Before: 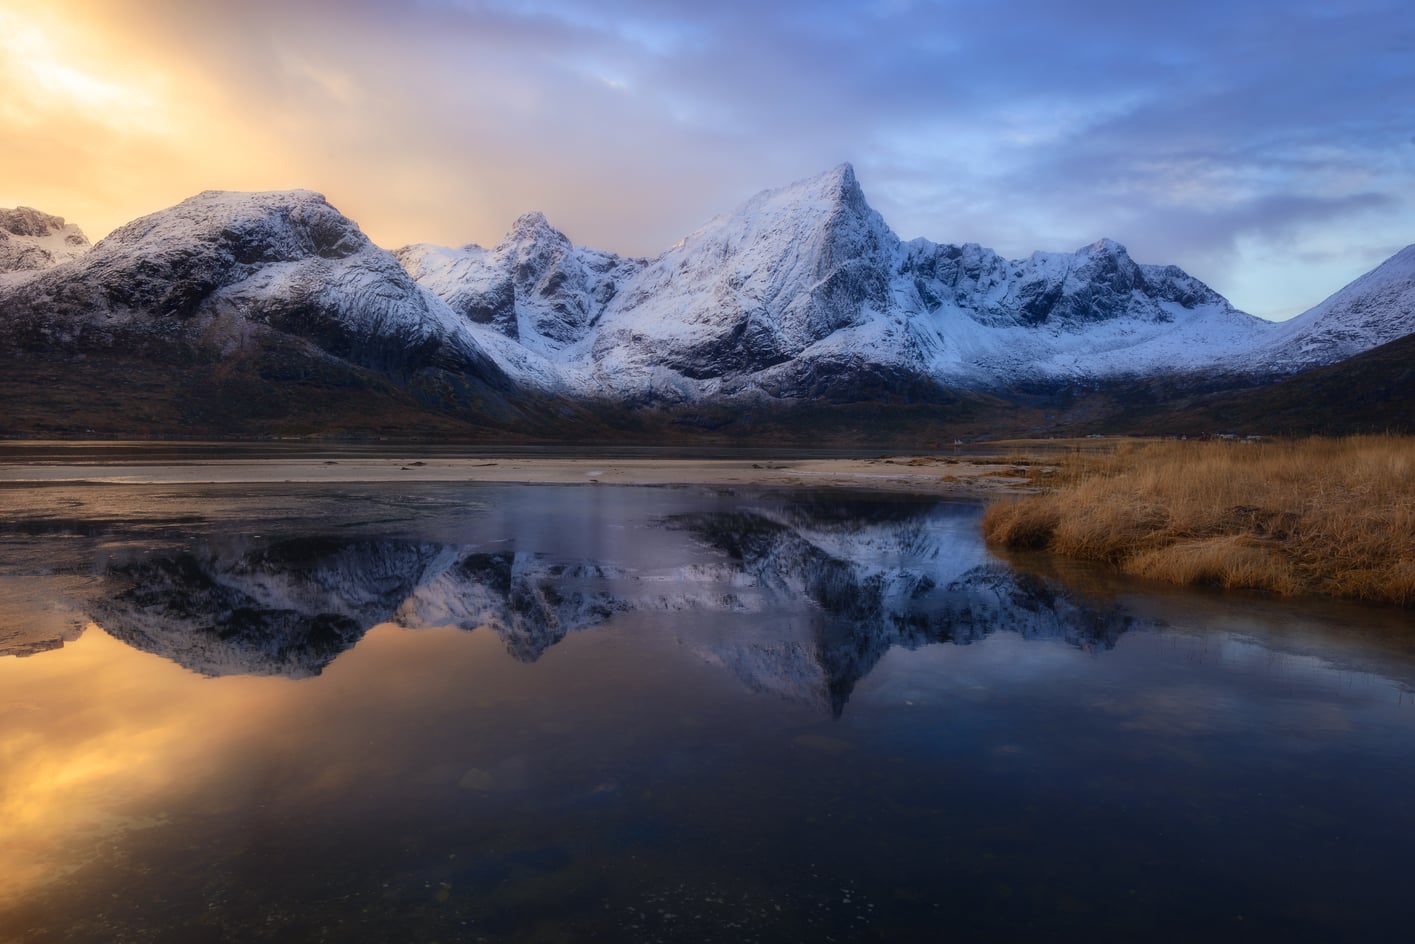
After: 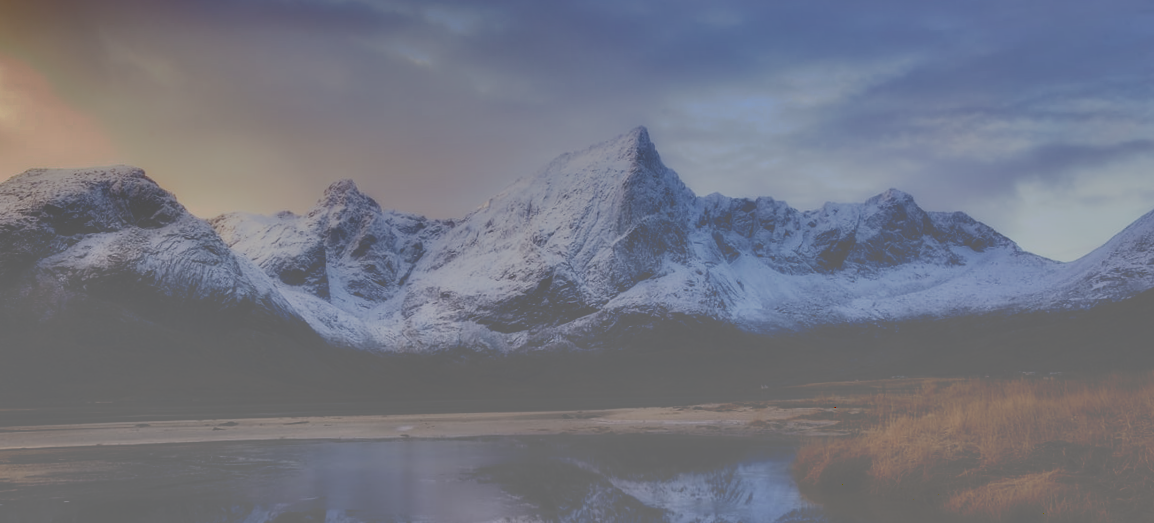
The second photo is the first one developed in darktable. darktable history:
crop and rotate: left 11.812%, bottom 42.776%
exposure: exposure -0.064 EV, compensate highlight preservation false
shadows and highlights: radius 123.98, shadows 100, white point adjustment -3, highlights -100, highlights color adjustment 89.84%, soften with gaussian
tone curve: curves: ch0 [(0, 0) (0.003, 0.43) (0.011, 0.433) (0.025, 0.434) (0.044, 0.436) (0.069, 0.439) (0.1, 0.442) (0.136, 0.446) (0.177, 0.449) (0.224, 0.454) (0.277, 0.462) (0.335, 0.488) (0.399, 0.524) (0.468, 0.566) (0.543, 0.615) (0.623, 0.666) (0.709, 0.718) (0.801, 0.761) (0.898, 0.801) (1, 1)], preserve colors none
rotate and perspective: rotation -1.68°, lens shift (vertical) -0.146, crop left 0.049, crop right 0.912, crop top 0.032, crop bottom 0.96
